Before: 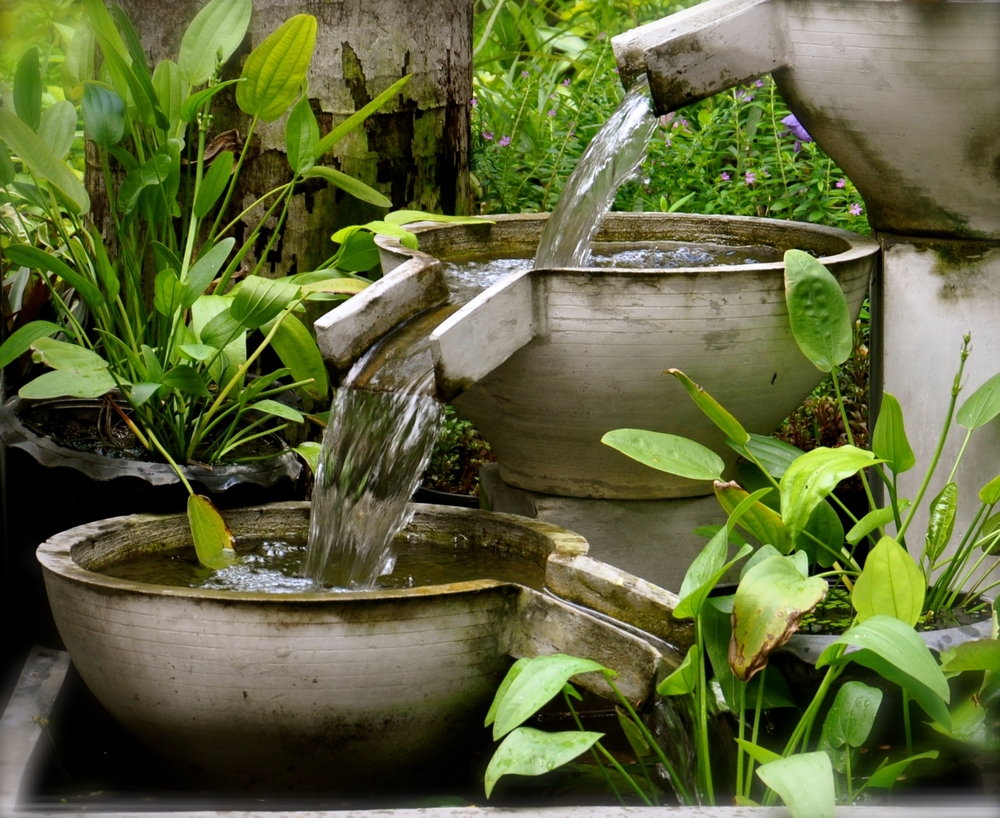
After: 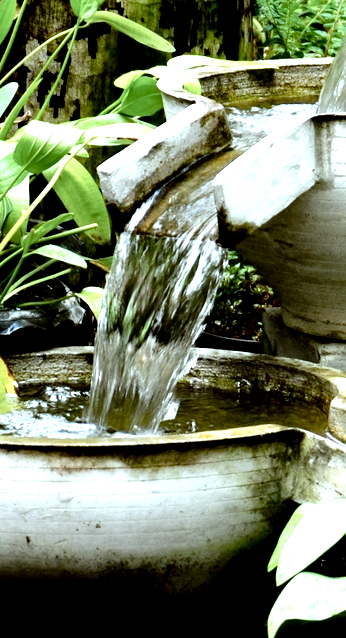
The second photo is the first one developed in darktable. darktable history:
exposure: black level correction 0.012, exposure 0.693 EV, compensate highlight preservation false
color correction: highlights a* -12.63, highlights b* -18.07, saturation 0.71
tone equalizer: -8 EV -1.08 EV, -7 EV -1.01 EV, -6 EV -0.902 EV, -5 EV -0.562 EV, -3 EV 0.561 EV, -2 EV 0.856 EV, -1 EV 0.985 EV, +0 EV 1.06 EV
crop and rotate: left 21.766%, top 18.98%, right 43.542%, bottom 3%
